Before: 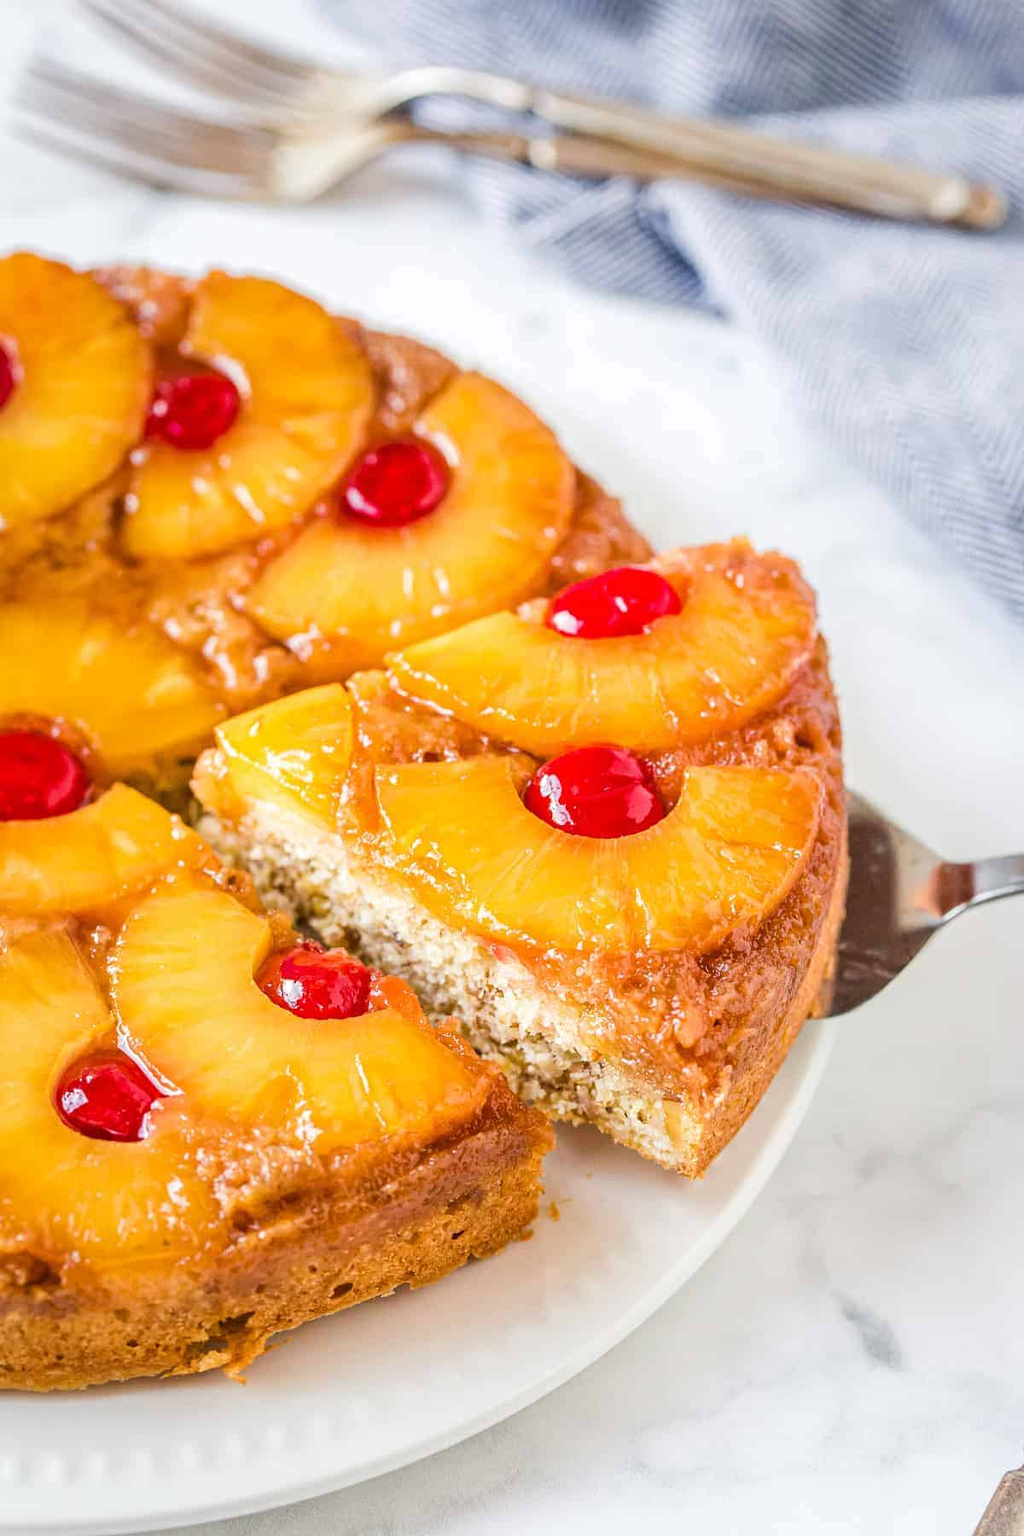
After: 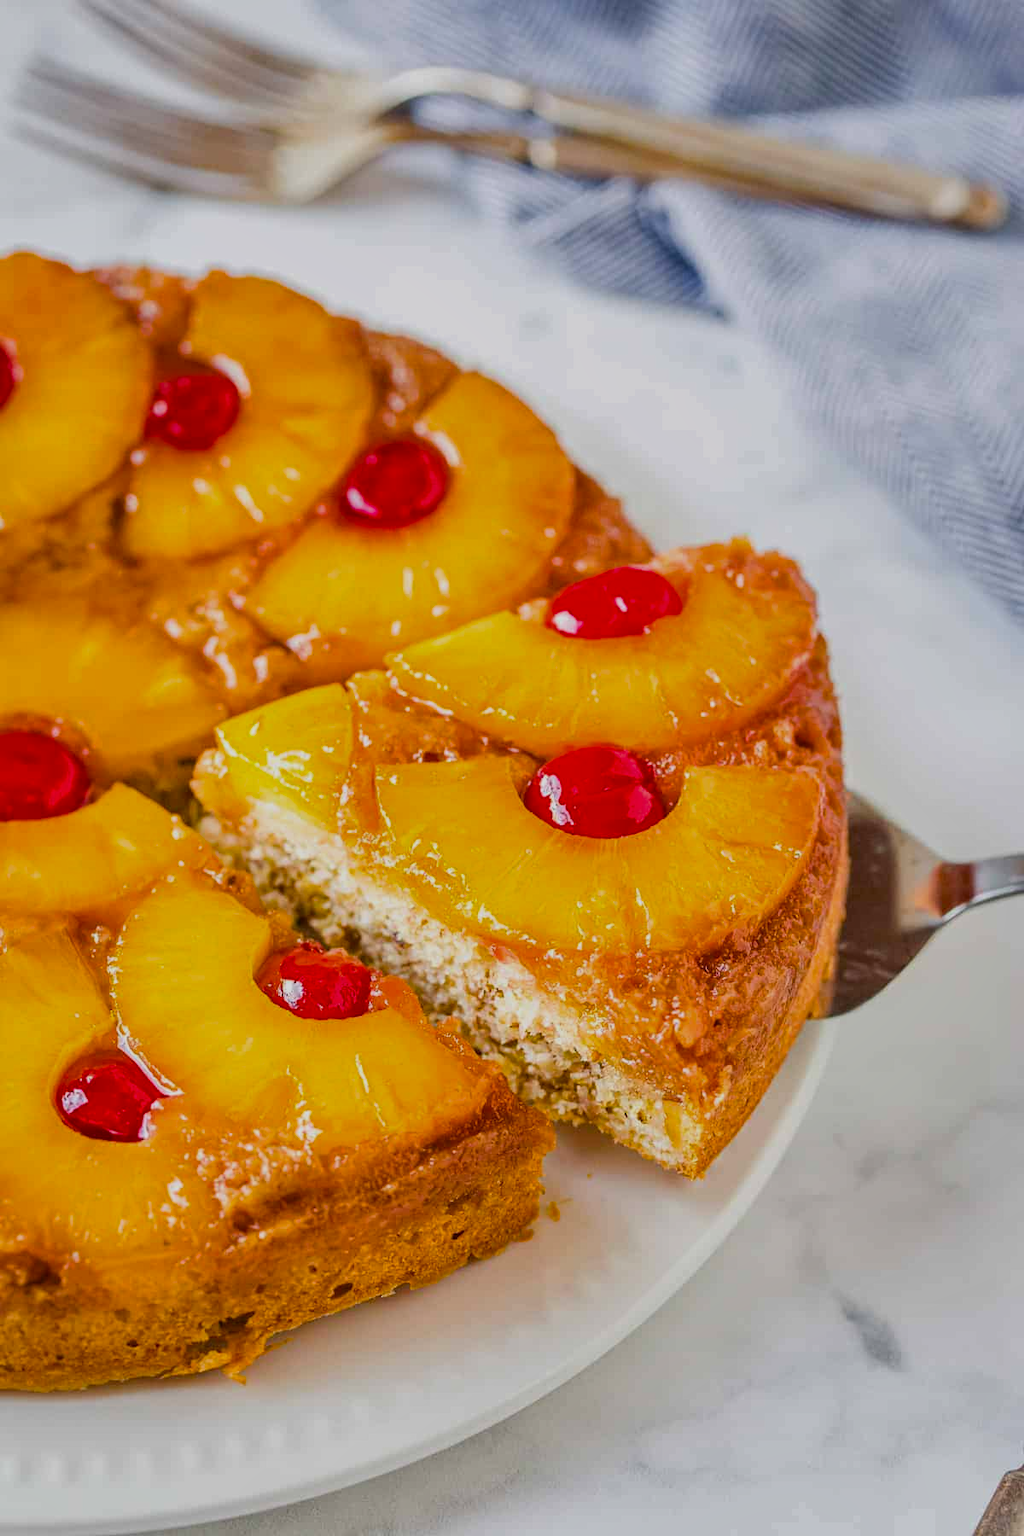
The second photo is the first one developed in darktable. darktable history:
color balance rgb: linear chroma grading › global chroma 8.719%, perceptual saturation grading › global saturation 19.816%
exposure: exposure -0.548 EV, compensate highlight preservation false
shadows and highlights: radius 136.3, soften with gaussian
